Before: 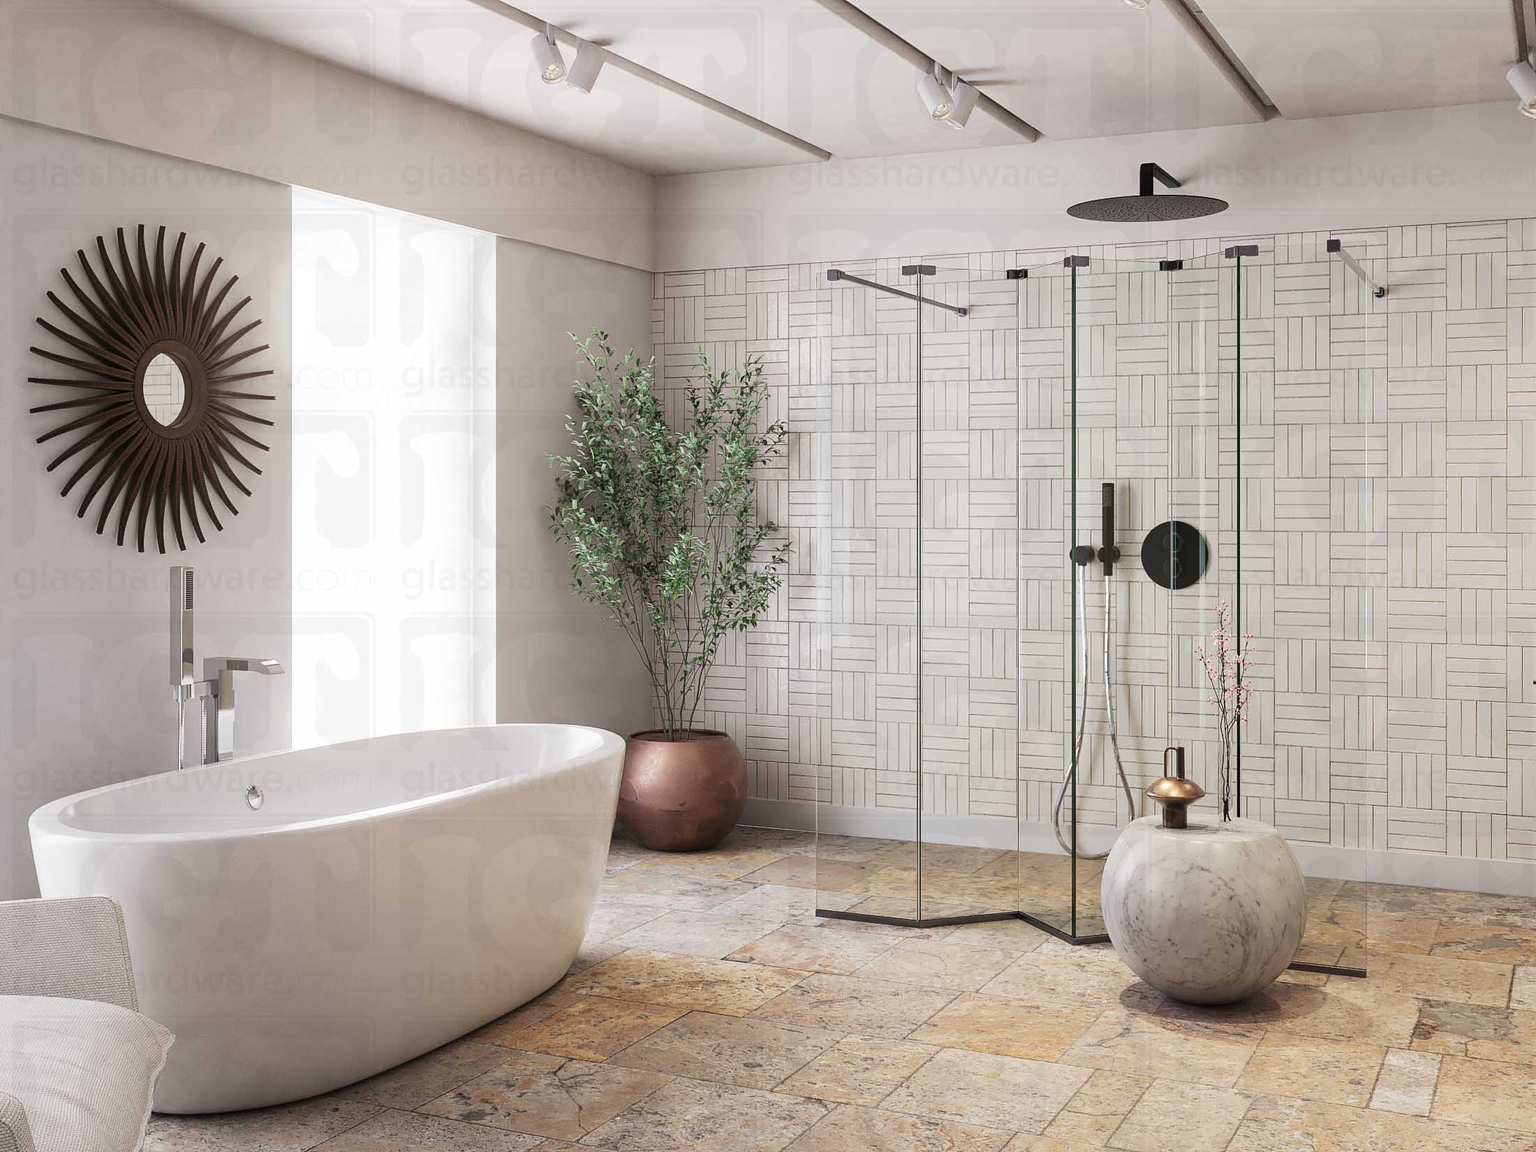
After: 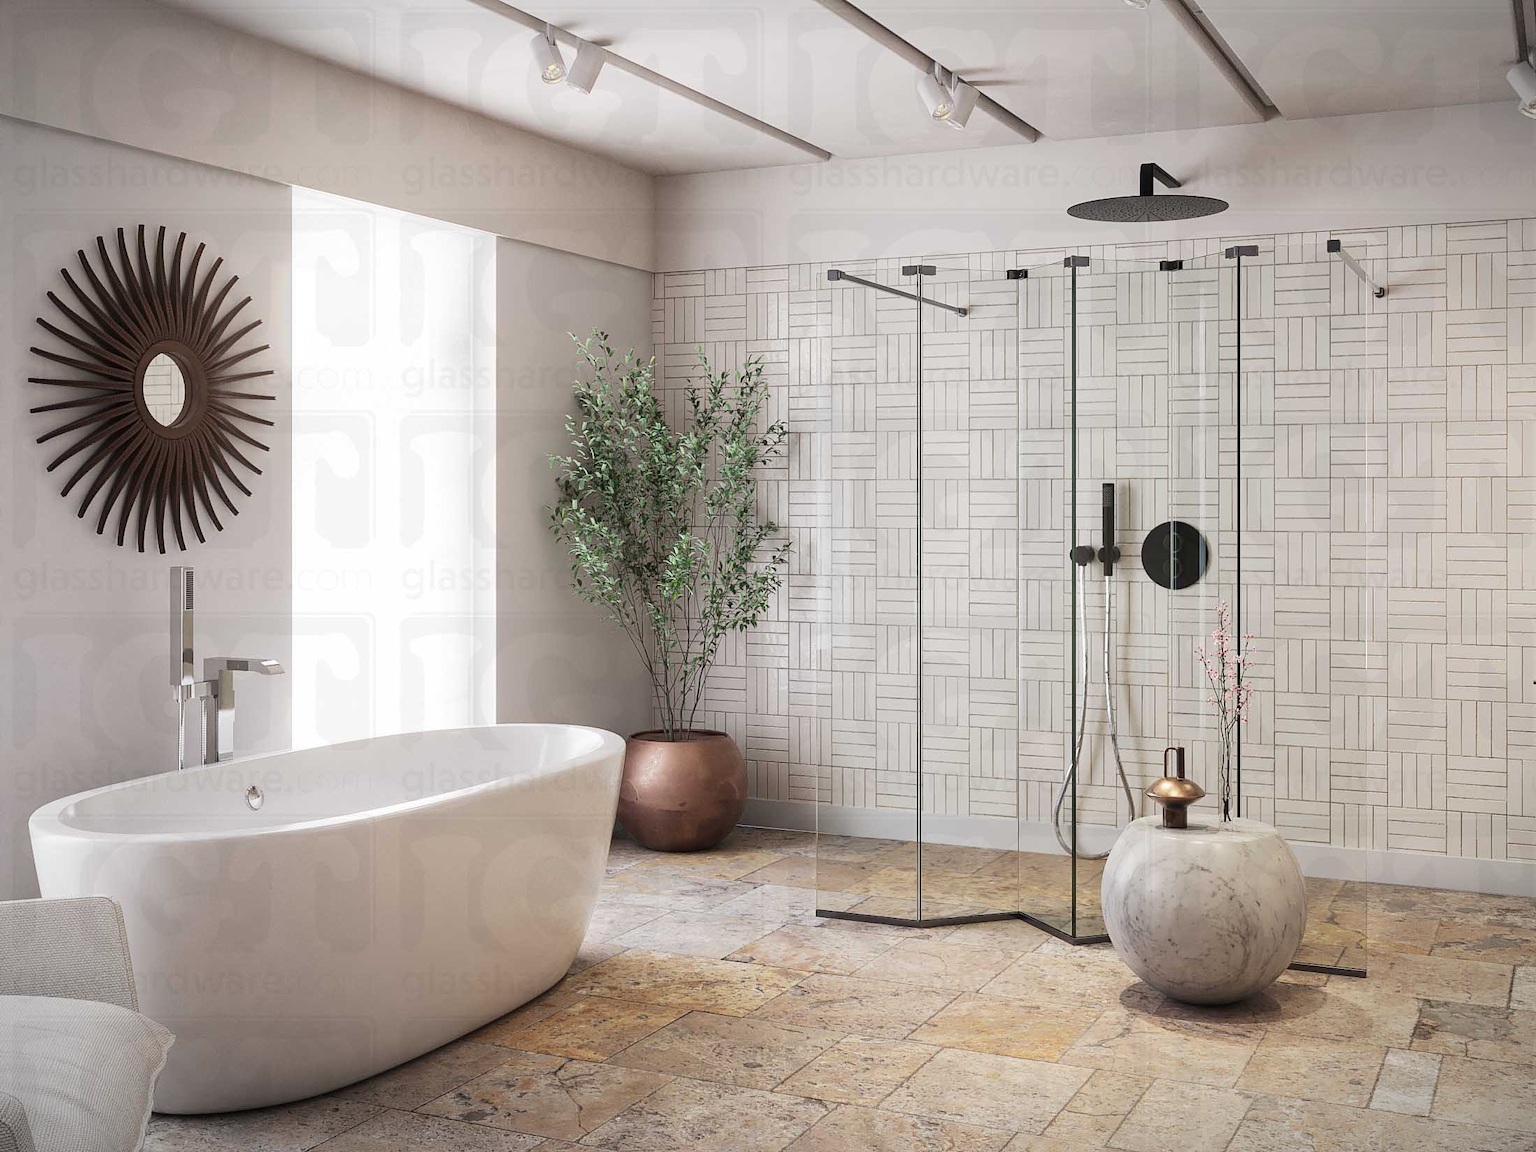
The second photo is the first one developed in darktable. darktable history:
vignetting: fall-off start 100.49%, width/height ratio 1.309
